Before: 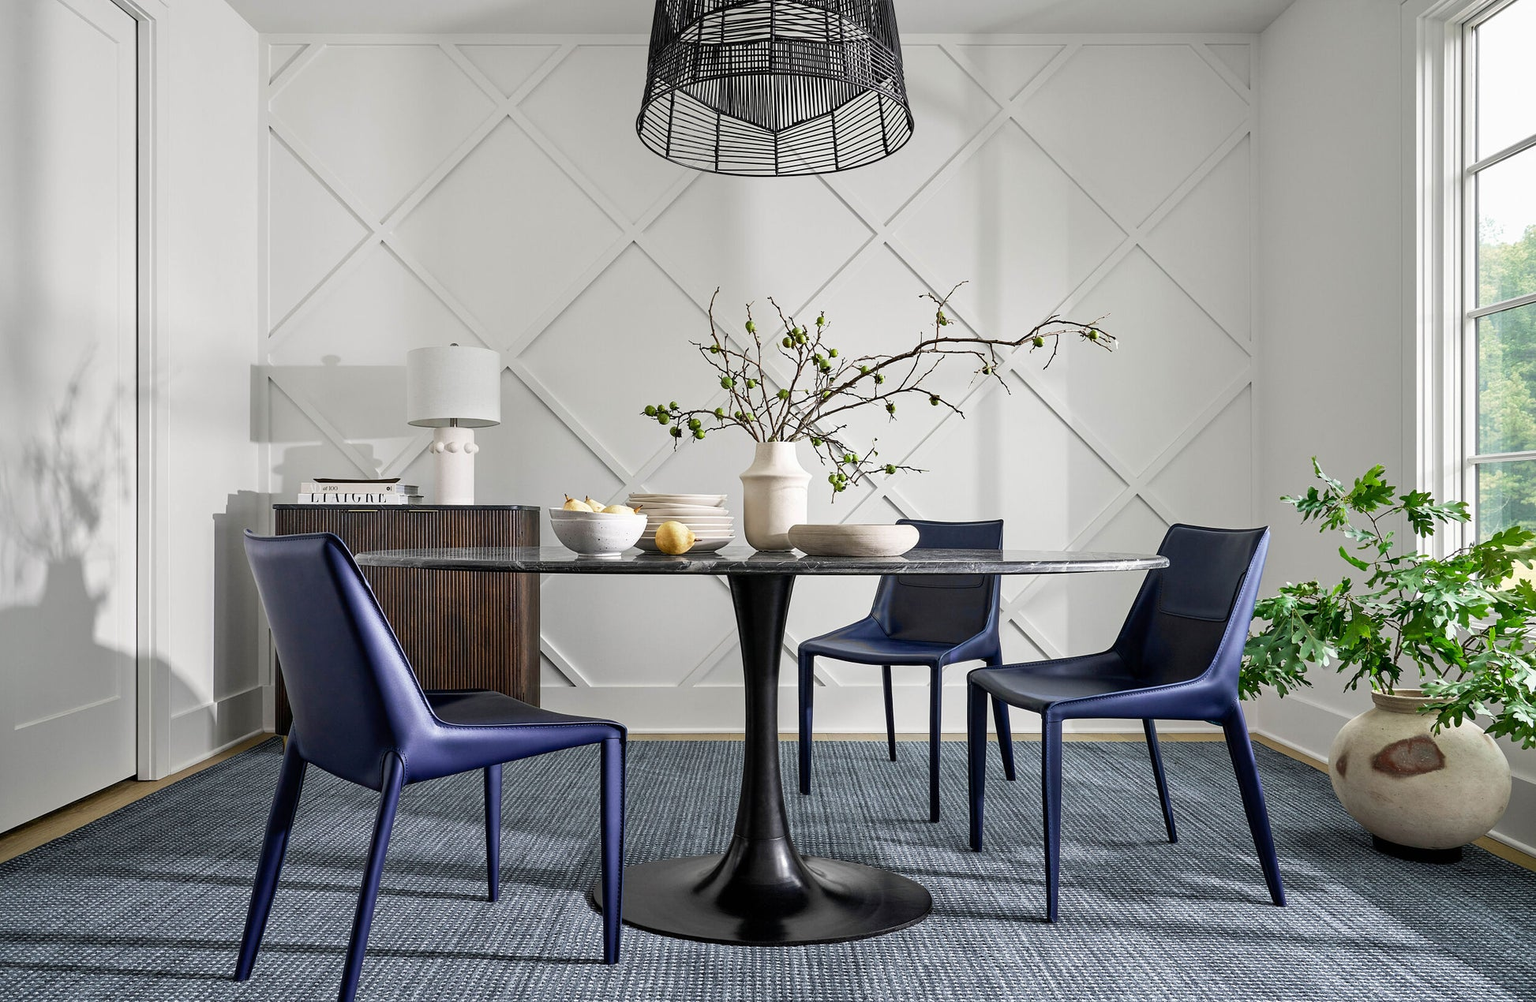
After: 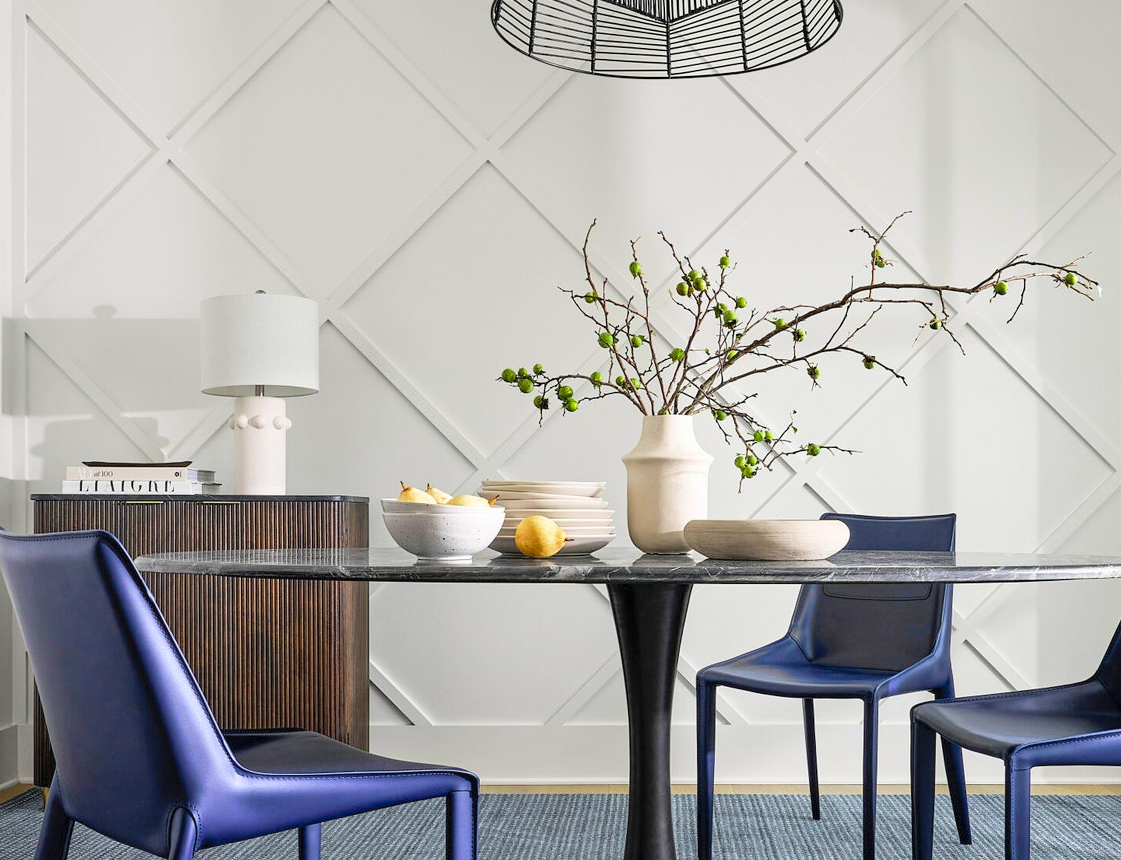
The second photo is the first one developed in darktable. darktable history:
contrast brightness saturation: contrast 0.068, brightness 0.176, saturation 0.416
crop: left 16.206%, top 11.436%, right 26.144%, bottom 20.833%
